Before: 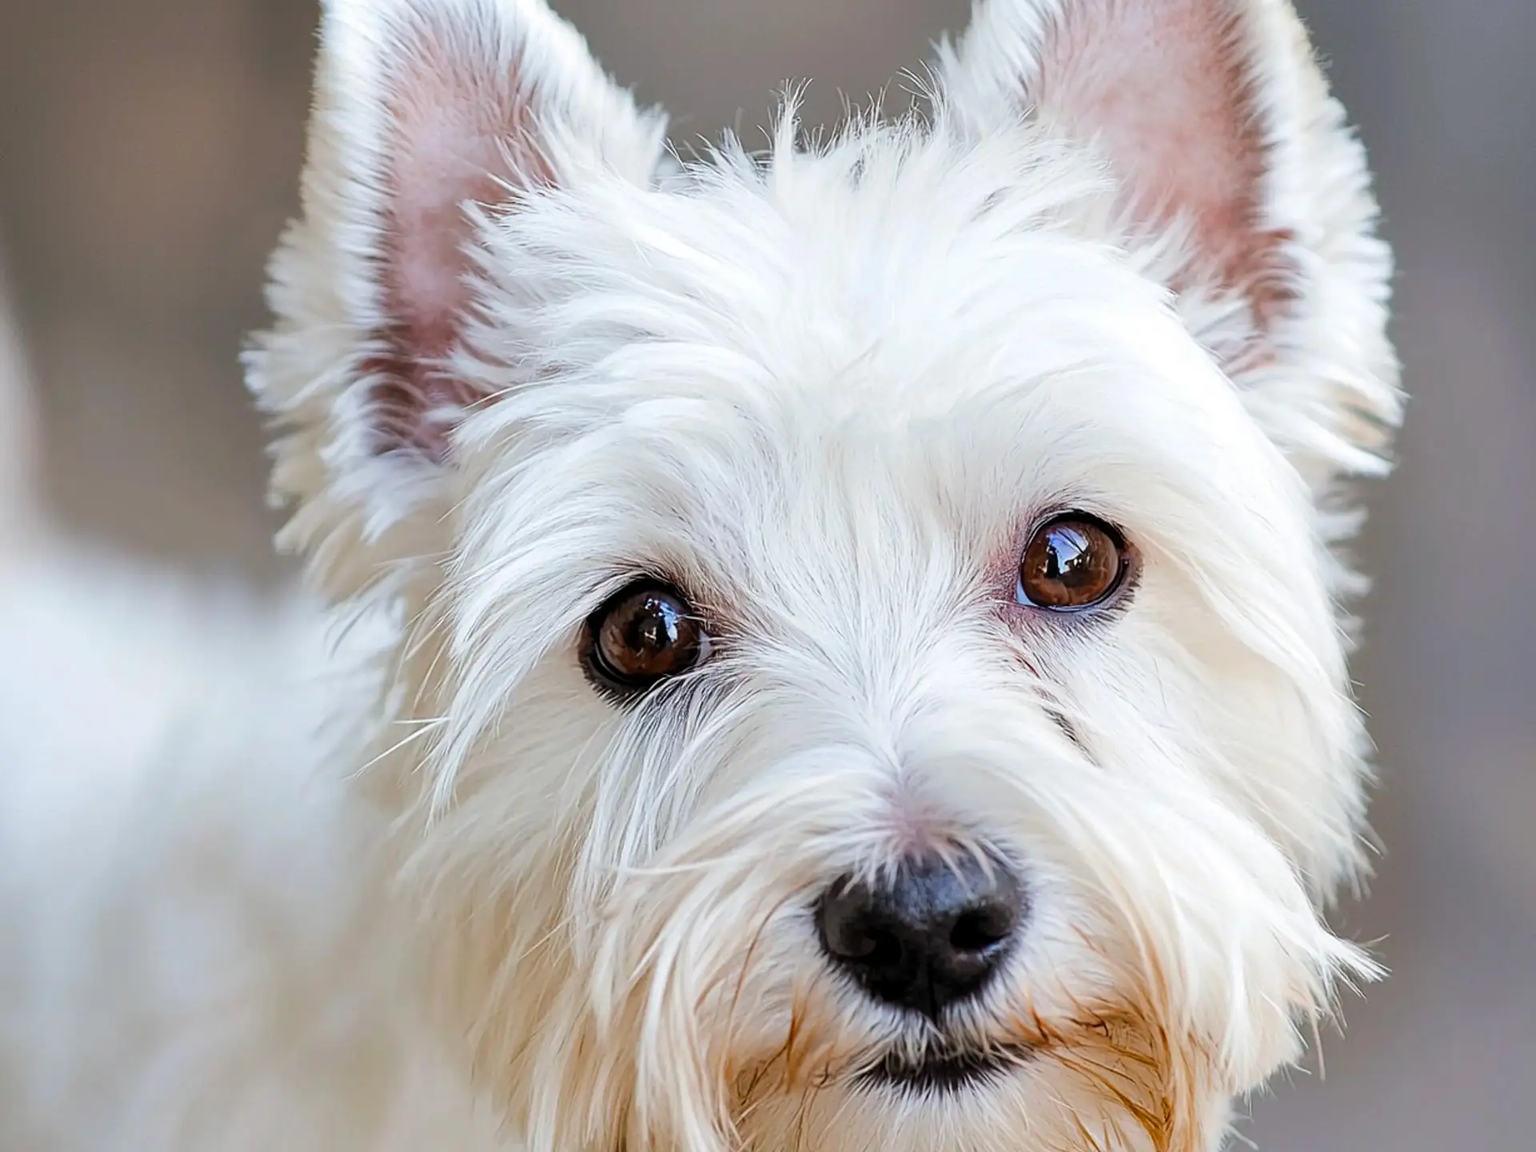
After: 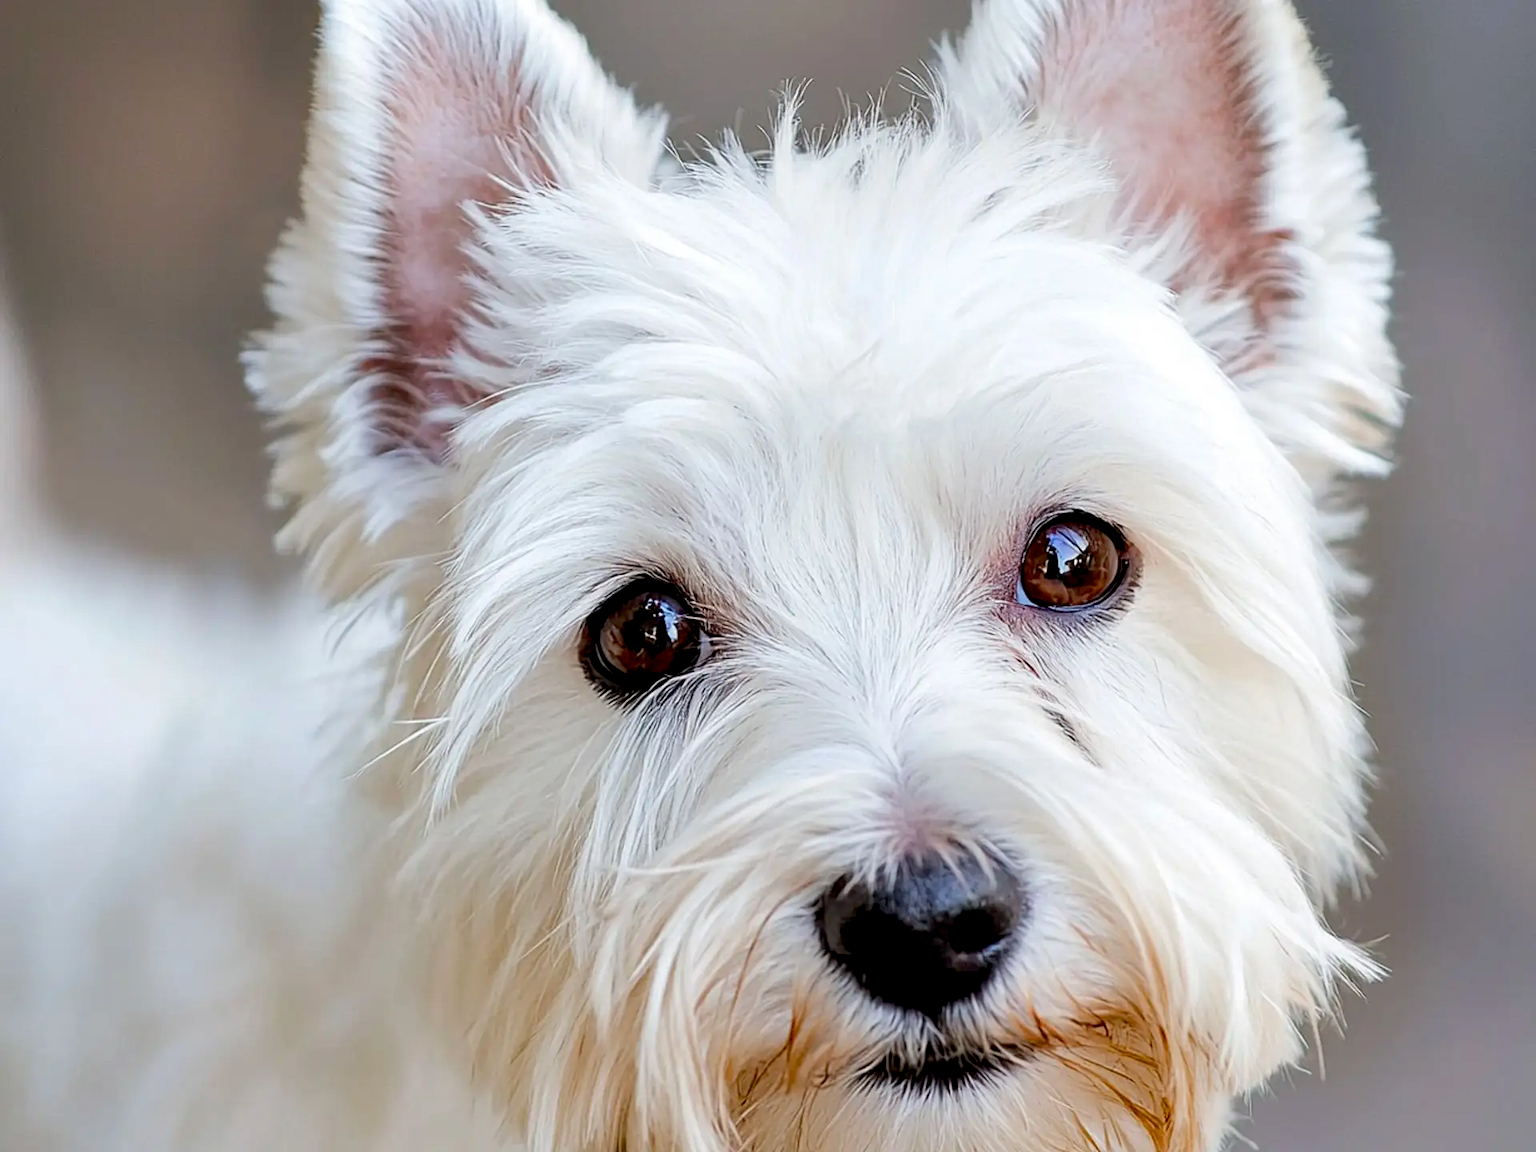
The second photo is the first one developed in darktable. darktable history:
exposure: black level correction 0.013, compensate exposure bias true, compensate highlight preservation false
